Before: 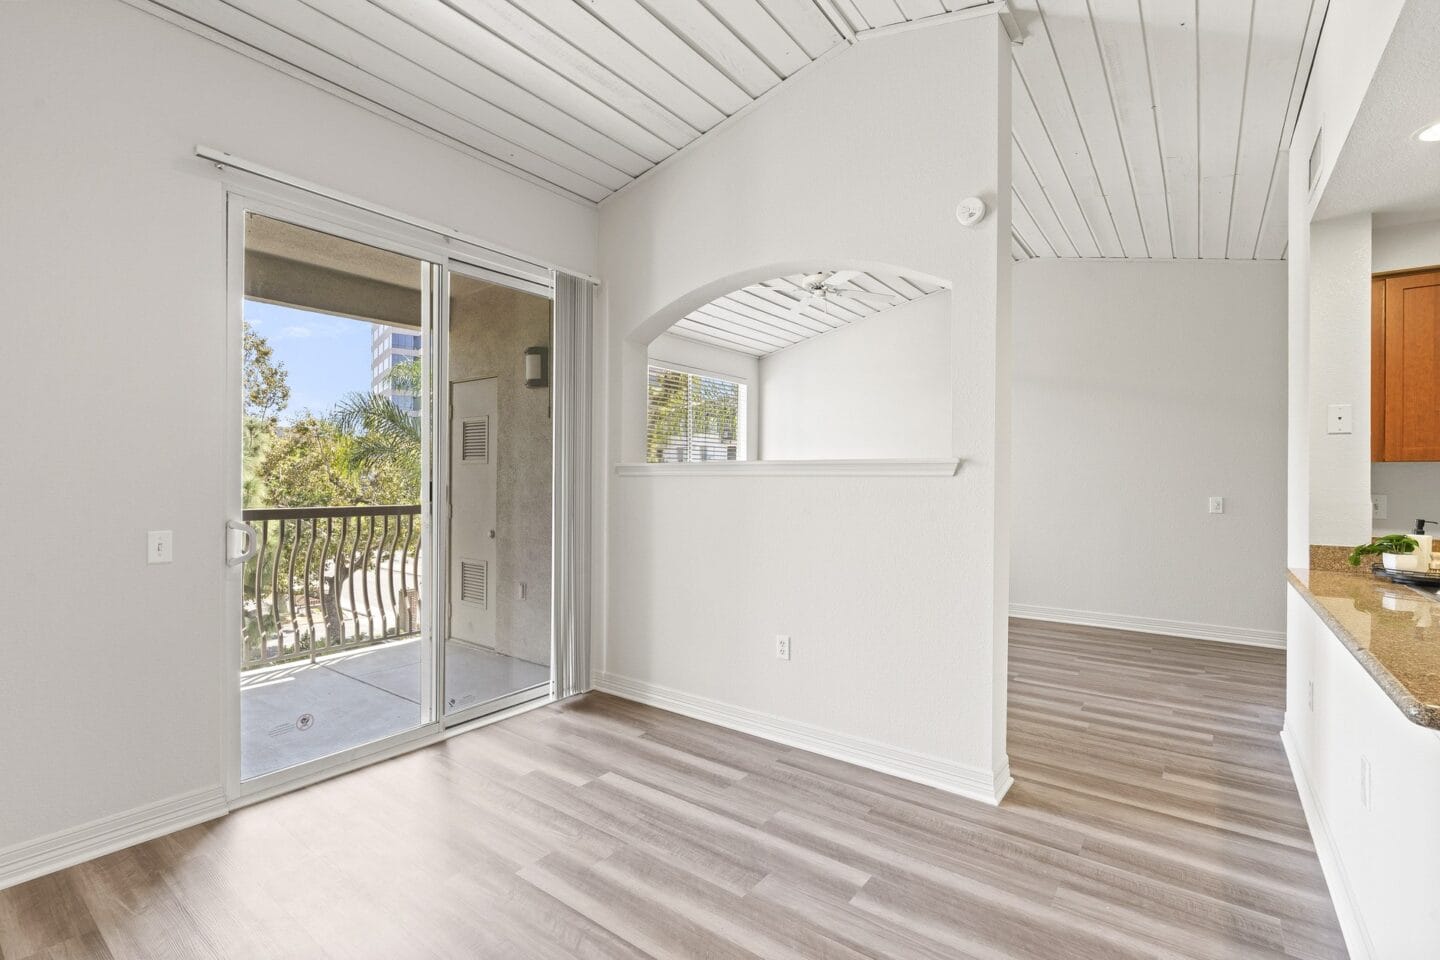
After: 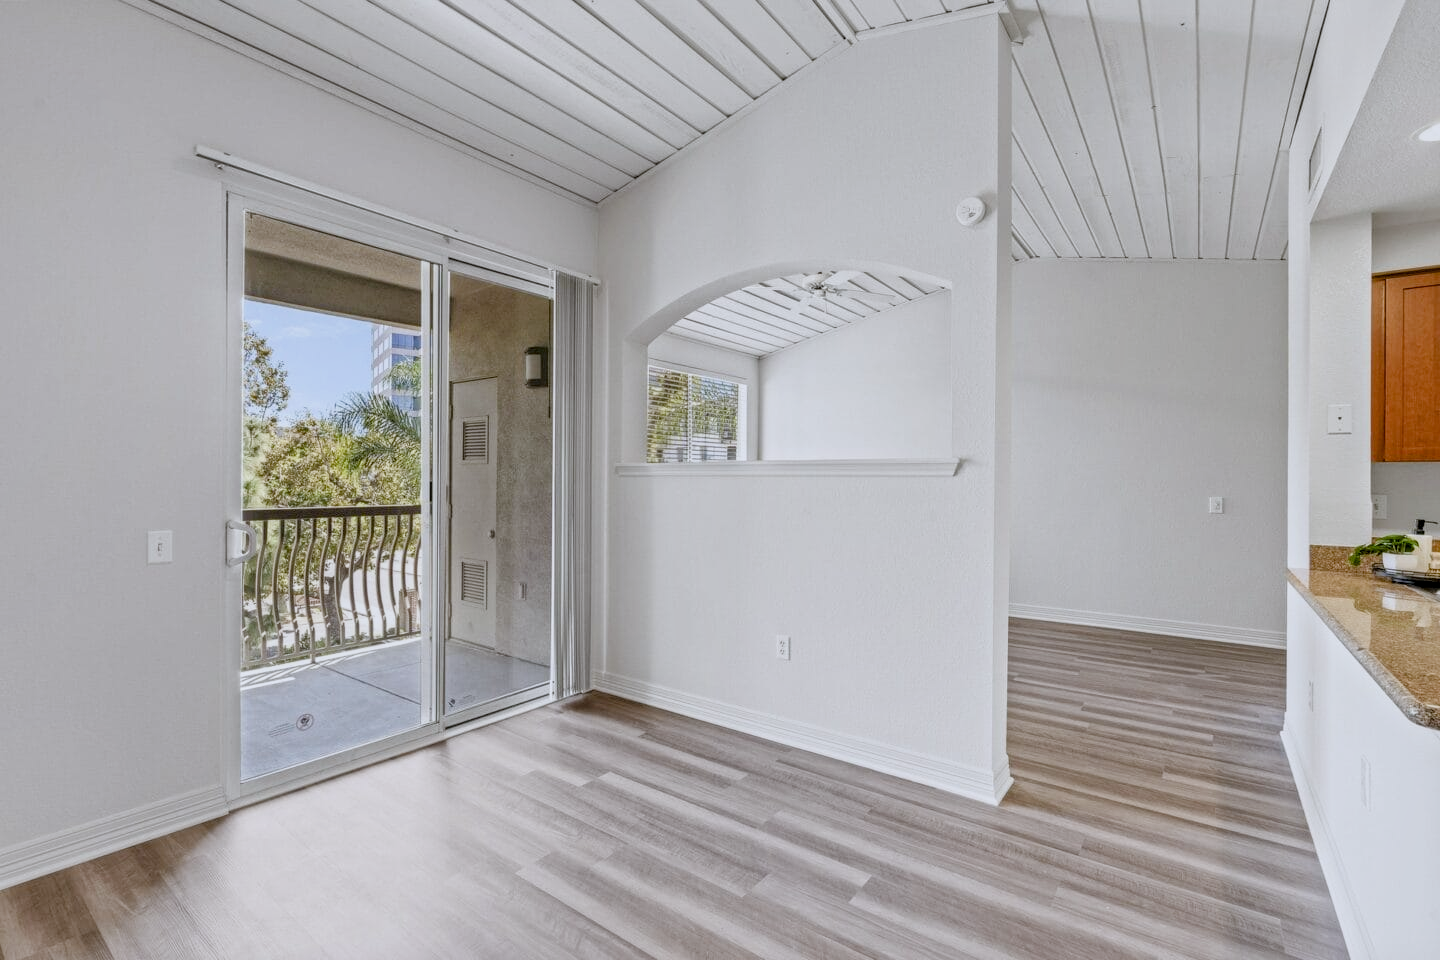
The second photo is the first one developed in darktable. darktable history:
color correction: highlights a* -0.152, highlights b* -5.94, shadows a* -0.148, shadows b* -0.1
filmic rgb: black relative exposure -7.73 EV, white relative exposure 4.43 EV, threshold 3.03 EV, hardness 3.75, latitude 49.53%, contrast 1.101, enable highlight reconstruction true
local contrast: highlights 37%, detail 135%
color balance rgb: perceptual saturation grading › global saturation 20%, perceptual saturation grading › highlights -49.906%, perceptual saturation grading › shadows 25.737%, global vibrance 20%
color zones: curves: ch0 [(0.068, 0.464) (0.25, 0.5) (0.48, 0.508) (0.75, 0.536) (0.886, 0.476) (0.967, 0.456)]; ch1 [(0.066, 0.456) (0.25, 0.5) (0.616, 0.508) (0.746, 0.56) (0.934, 0.444)]
shadows and highlights: shadows -20.56, white point adjustment -2.11, highlights -35.17
